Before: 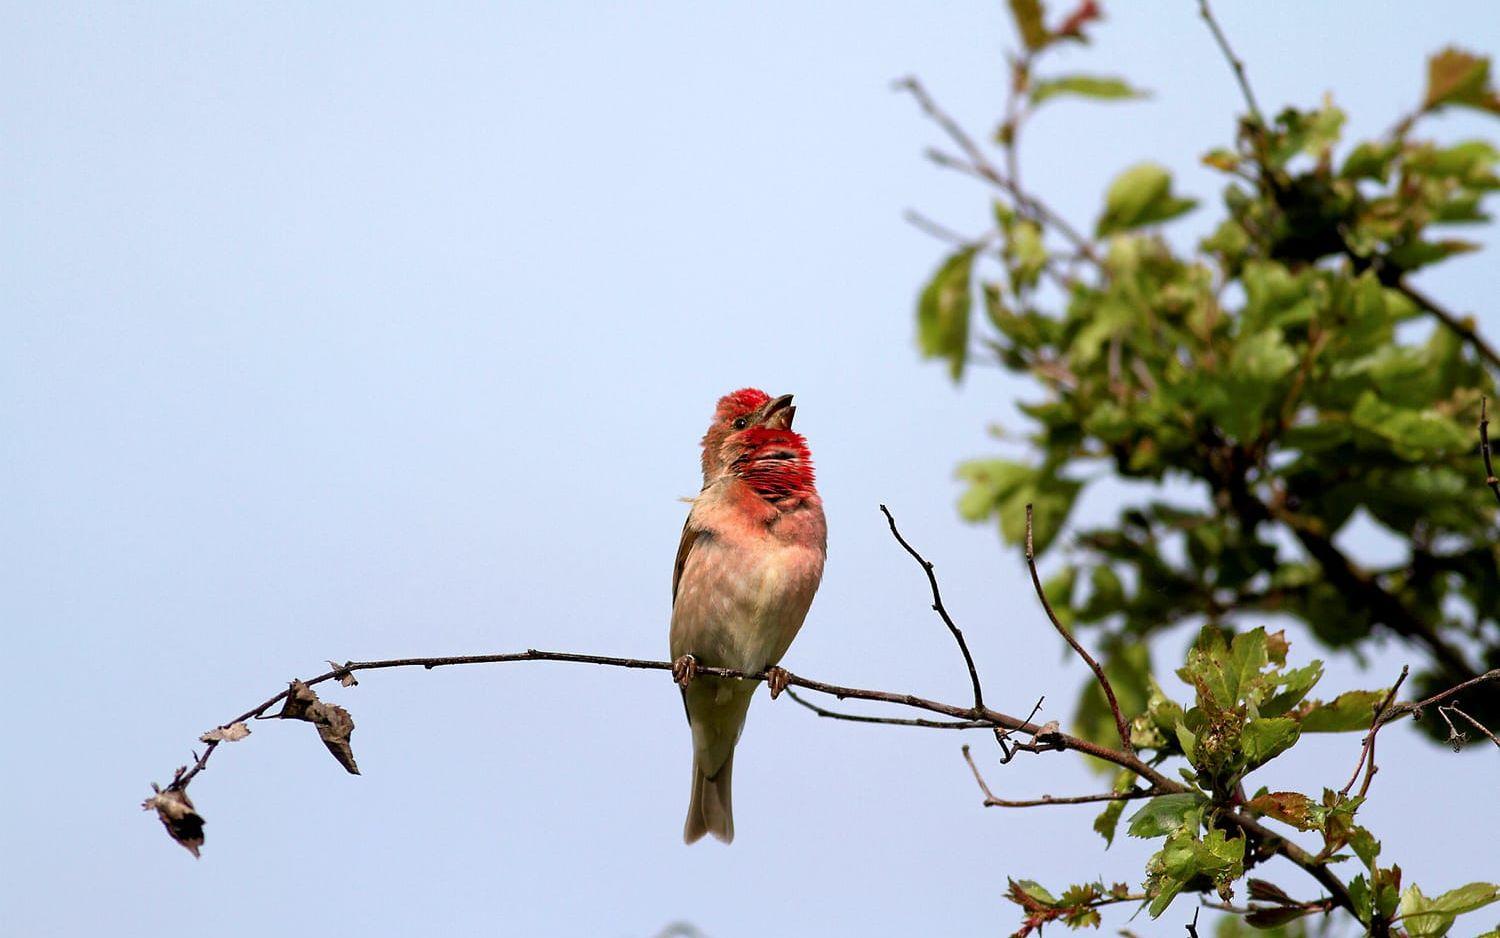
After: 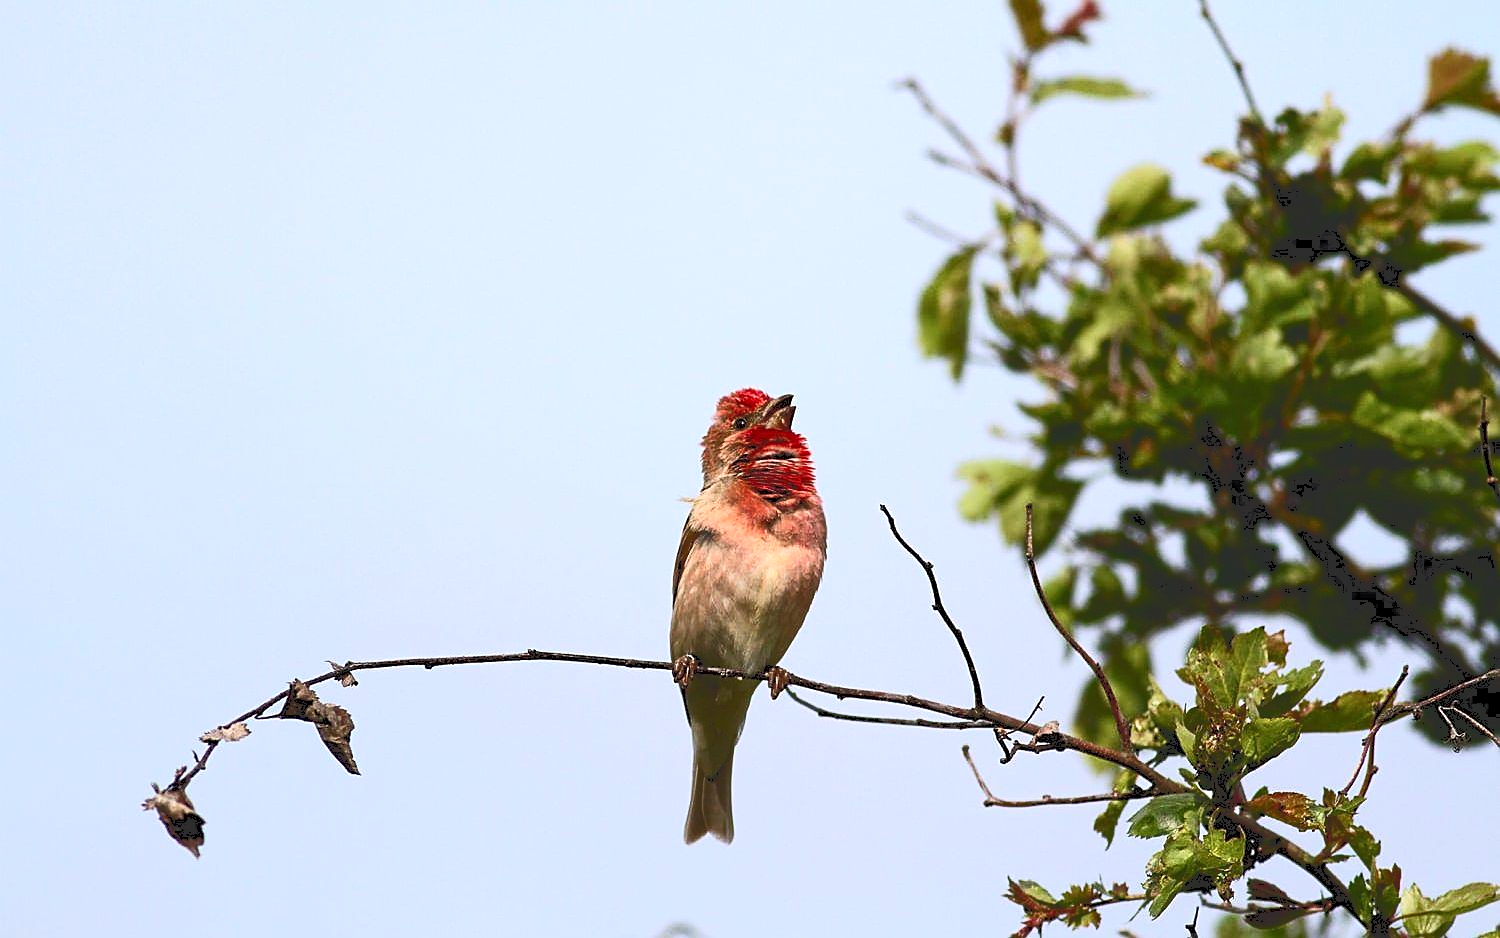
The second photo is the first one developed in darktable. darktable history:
tone curve: curves: ch0 [(0, 0) (0.003, 0.183) (0.011, 0.183) (0.025, 0.184) (0.044, 0.188) (0.069, 0.197) (0.1, 0.204) (0.136, 0.212) (0.177, 0.226) (0.224, 0.24) (0.277, 0.273) (0.335, 0.322) (0.399, 0.388) (0.468, 0.468) (0.543, 0.579) (0.623, 0.686) (0.709, 0.792) (0.801, 0.877) (0.898, 0.939) (1, 1)], color space Lab, independent channels, preserve colors none
sharpen: on, module defaults
